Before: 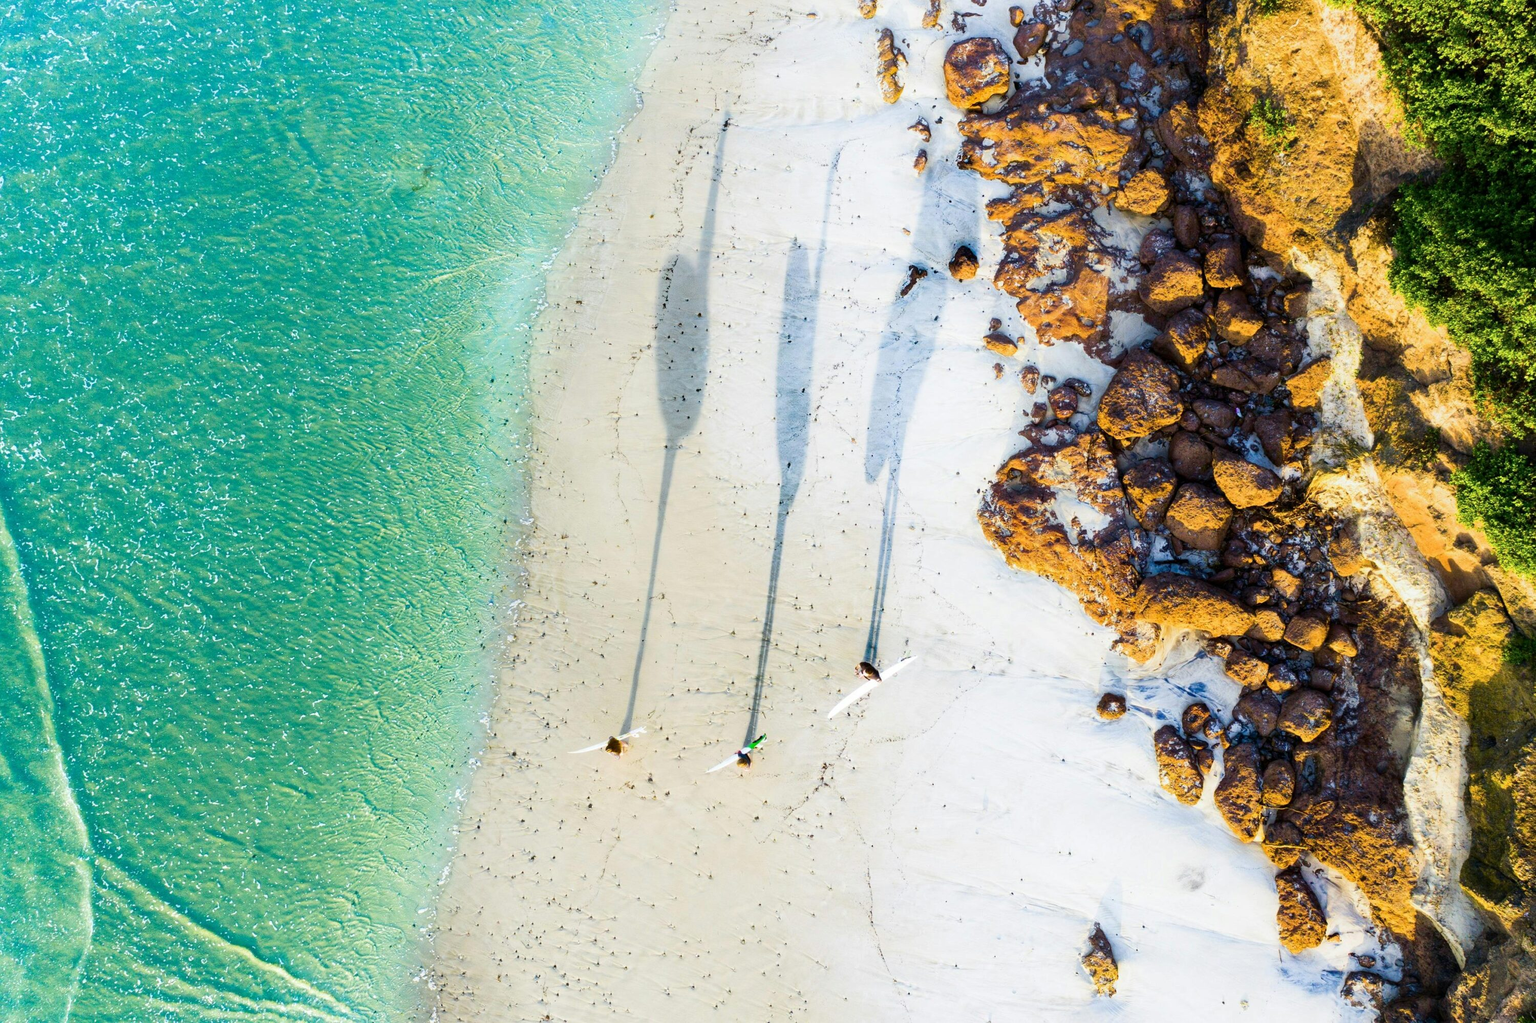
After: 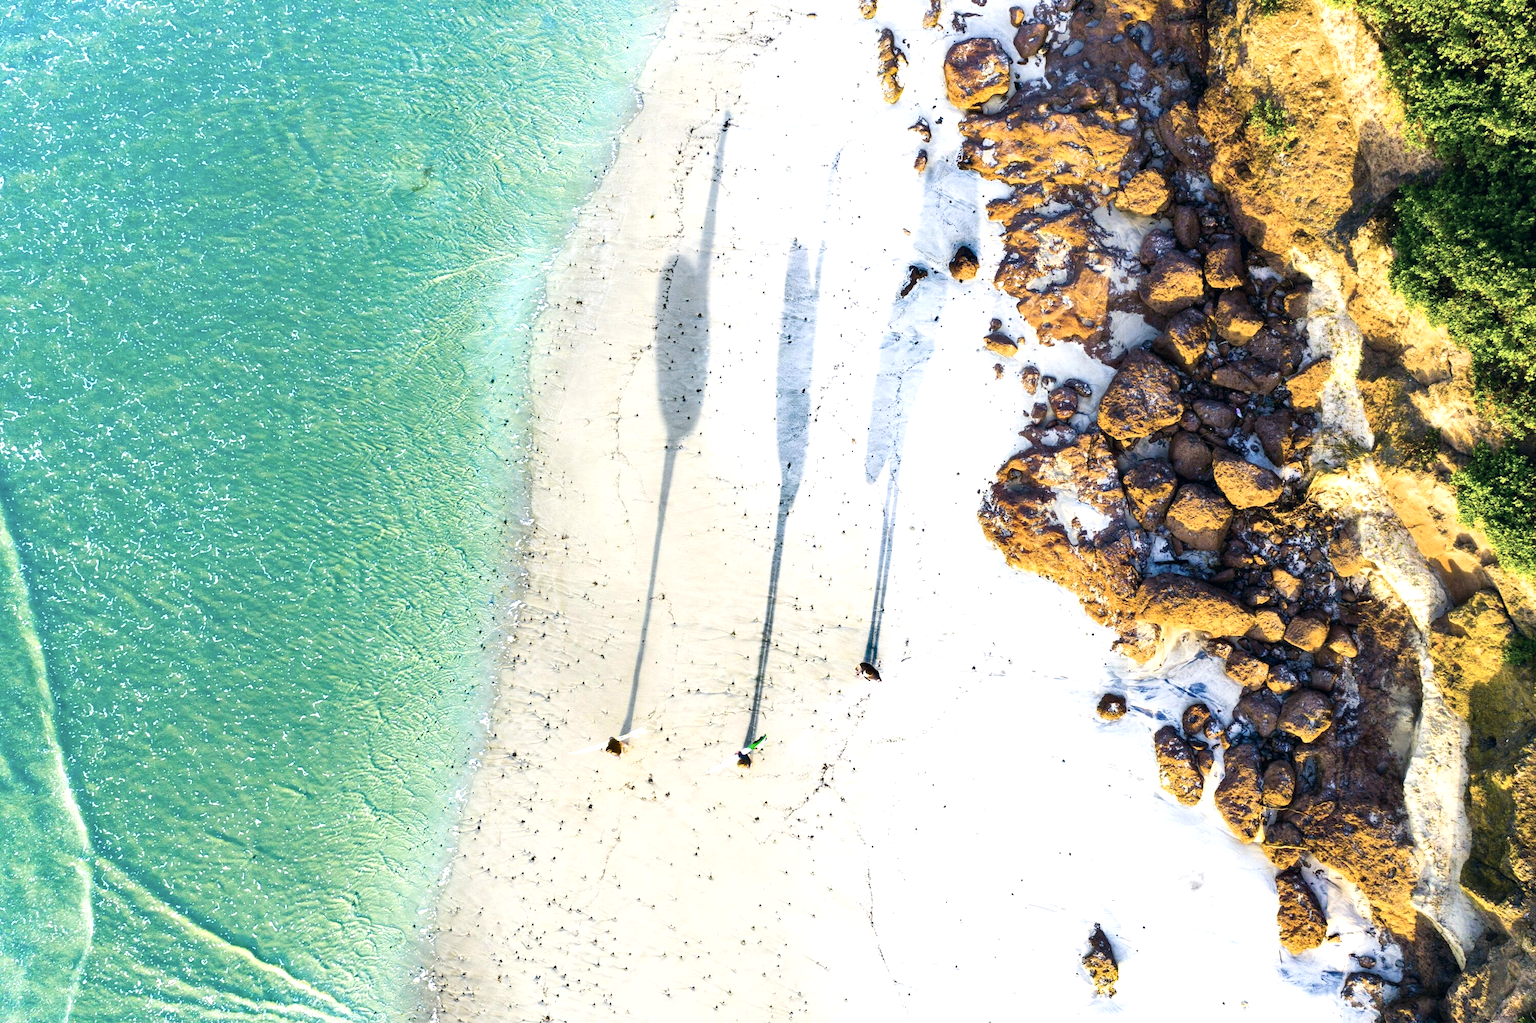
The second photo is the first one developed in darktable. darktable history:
color correction: highlights a* 2.75, highlights b* 5, shadows a* -2.04, shadows b* -4.84, saturation 0.8
shadows and highlights: shadows 32, highlights -32, soften with gaussian
white balance: red 0.974, blue 1.044
exposure: black level correction 0, exposure 0.5 EV, compensate highlight preservation false
